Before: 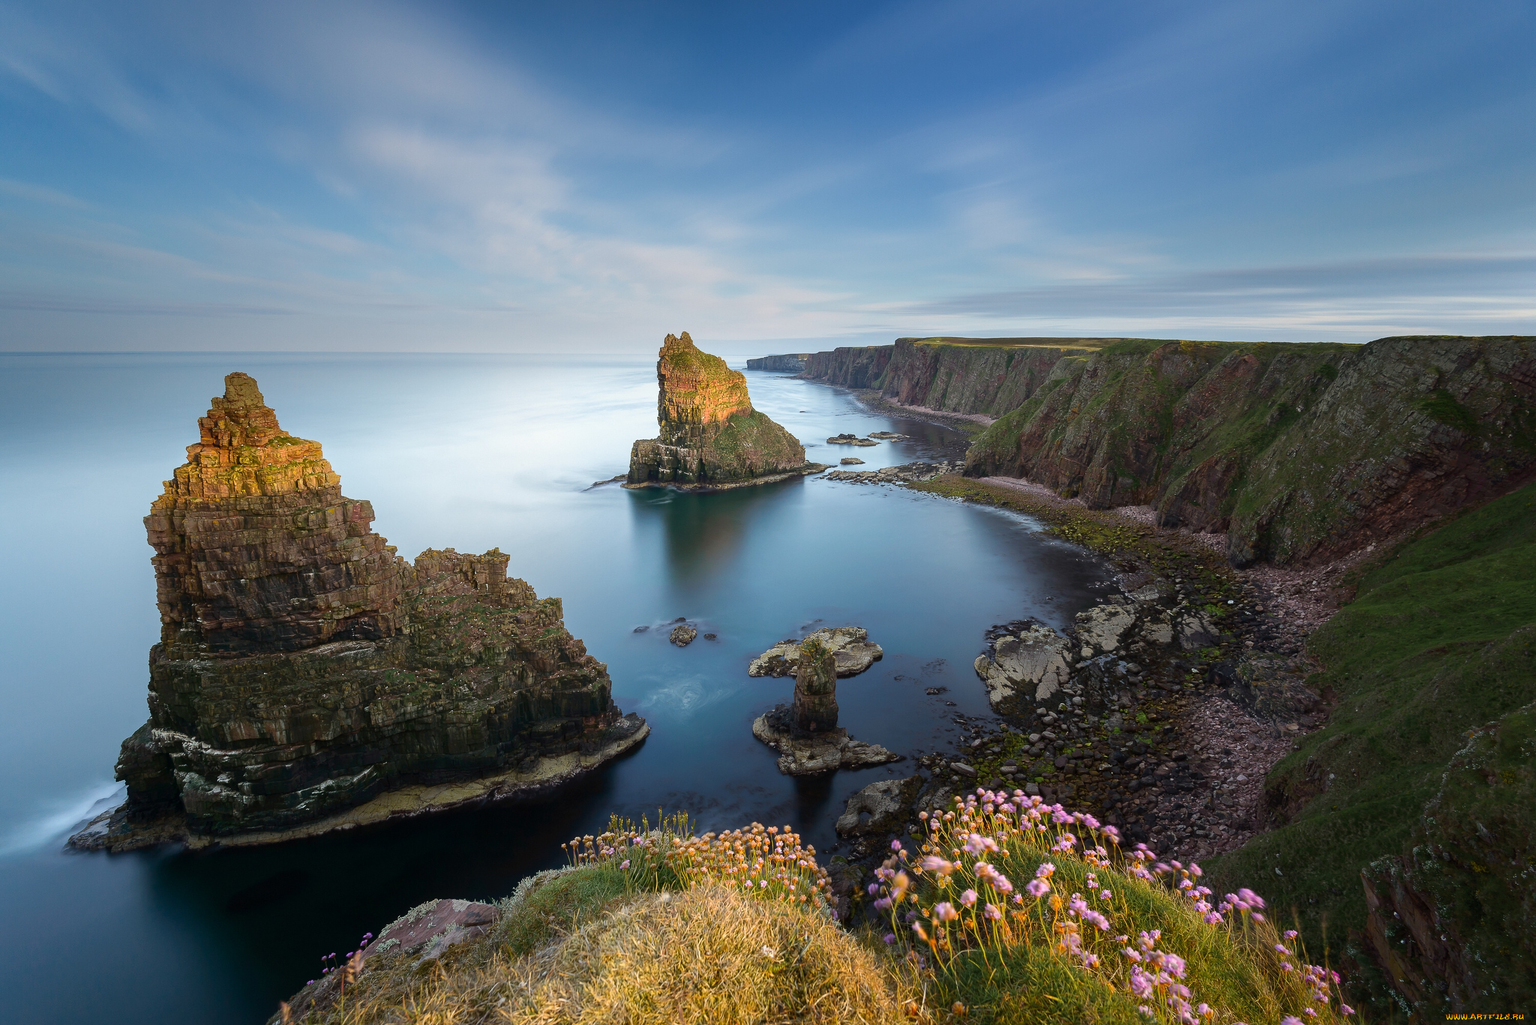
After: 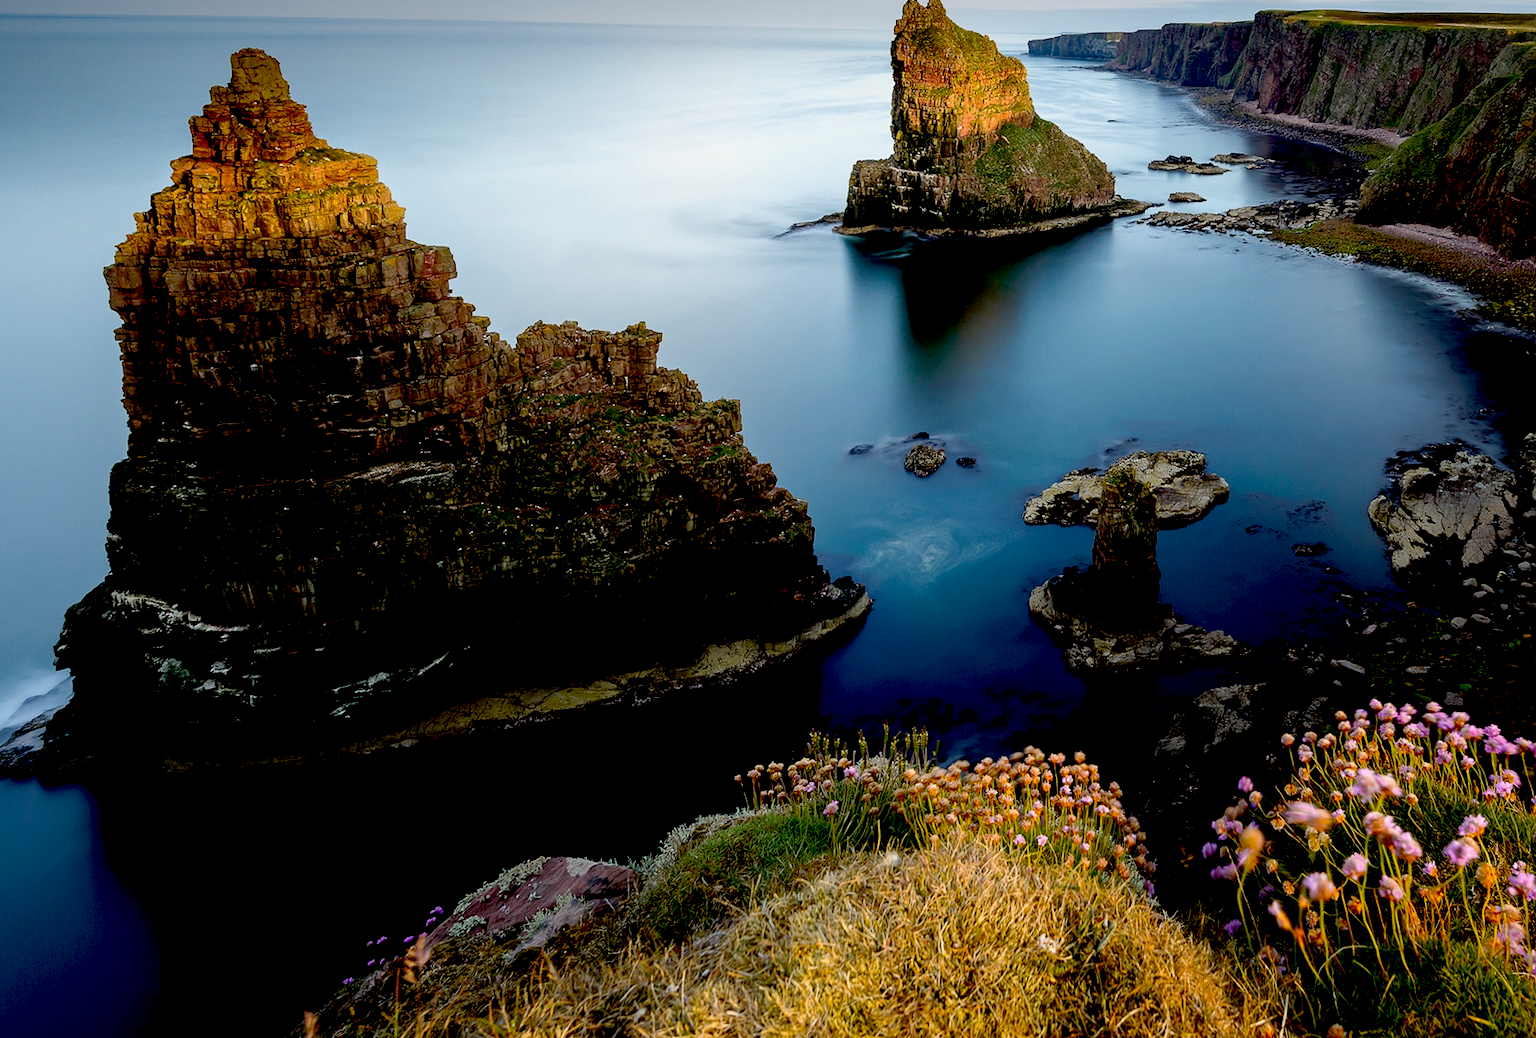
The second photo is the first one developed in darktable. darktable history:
crop and rotate: angle -0.818°, left 3.969%, top 32.14%, right 29.09%
exposure: black level correction 0.054, exposure -0.038 EV, compensate exposure bias true, compensate highlight preservation false
